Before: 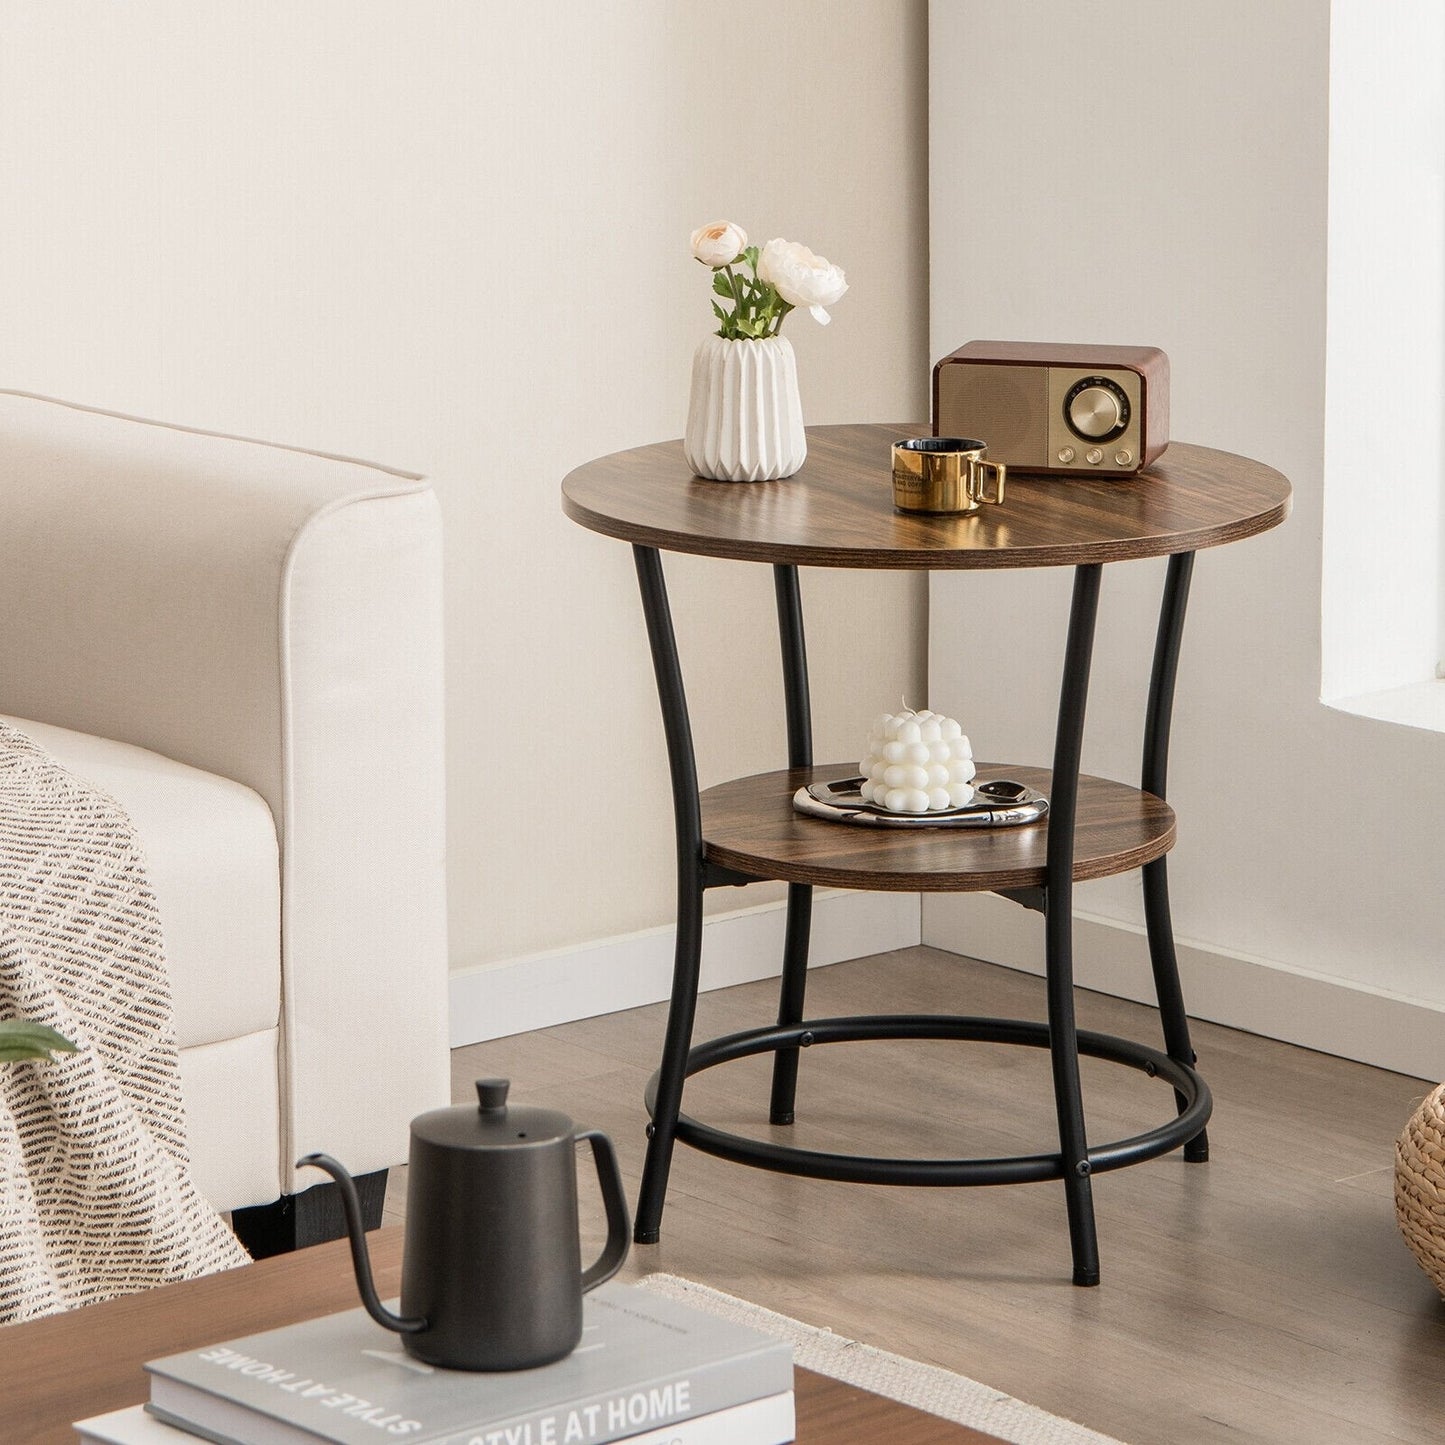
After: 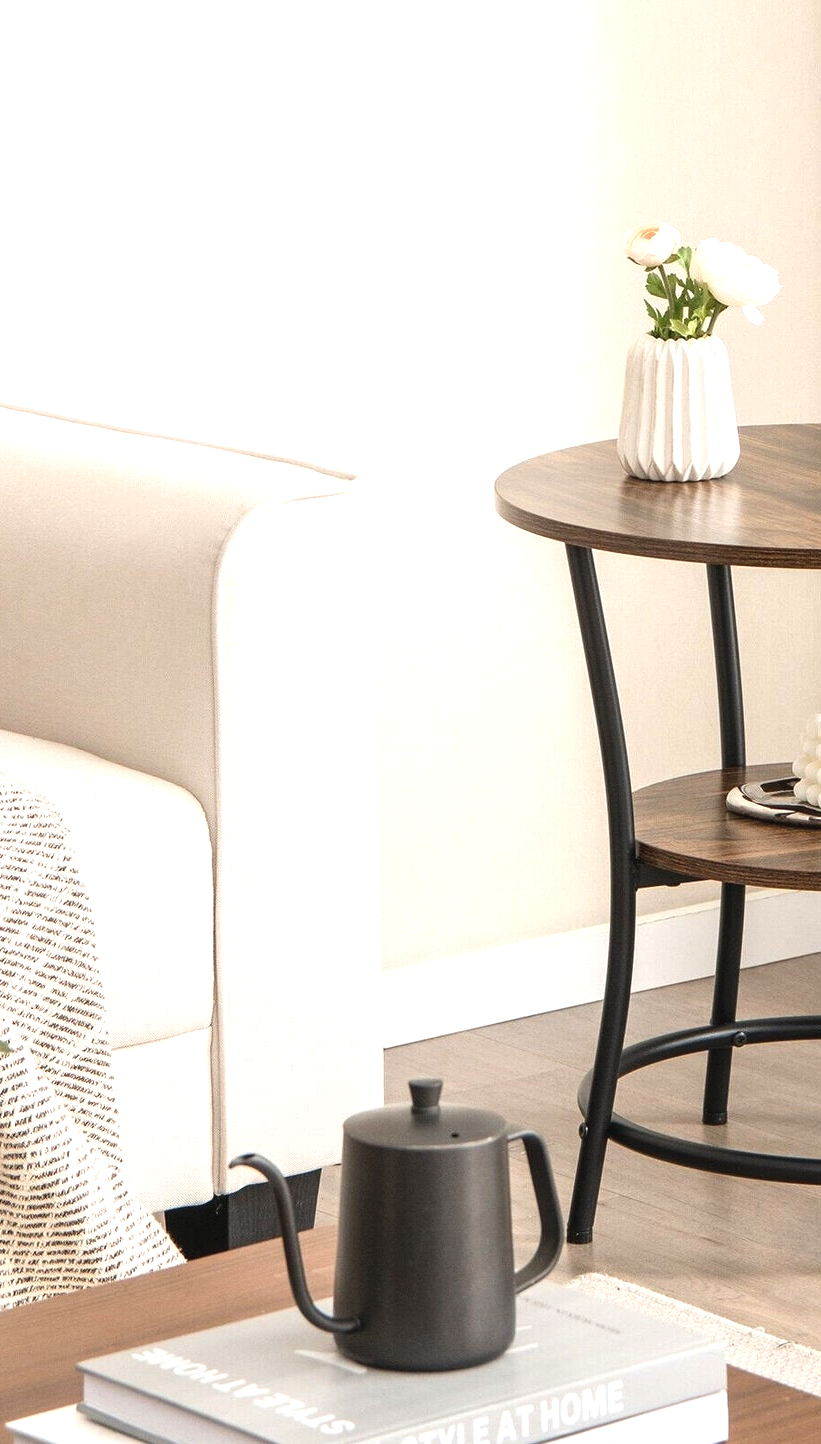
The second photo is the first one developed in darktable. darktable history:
exposure: black level correction -0.002, exposure 0.707 EV, compensate highlight preservation false
crop: left 4.682%, right 38.47%
